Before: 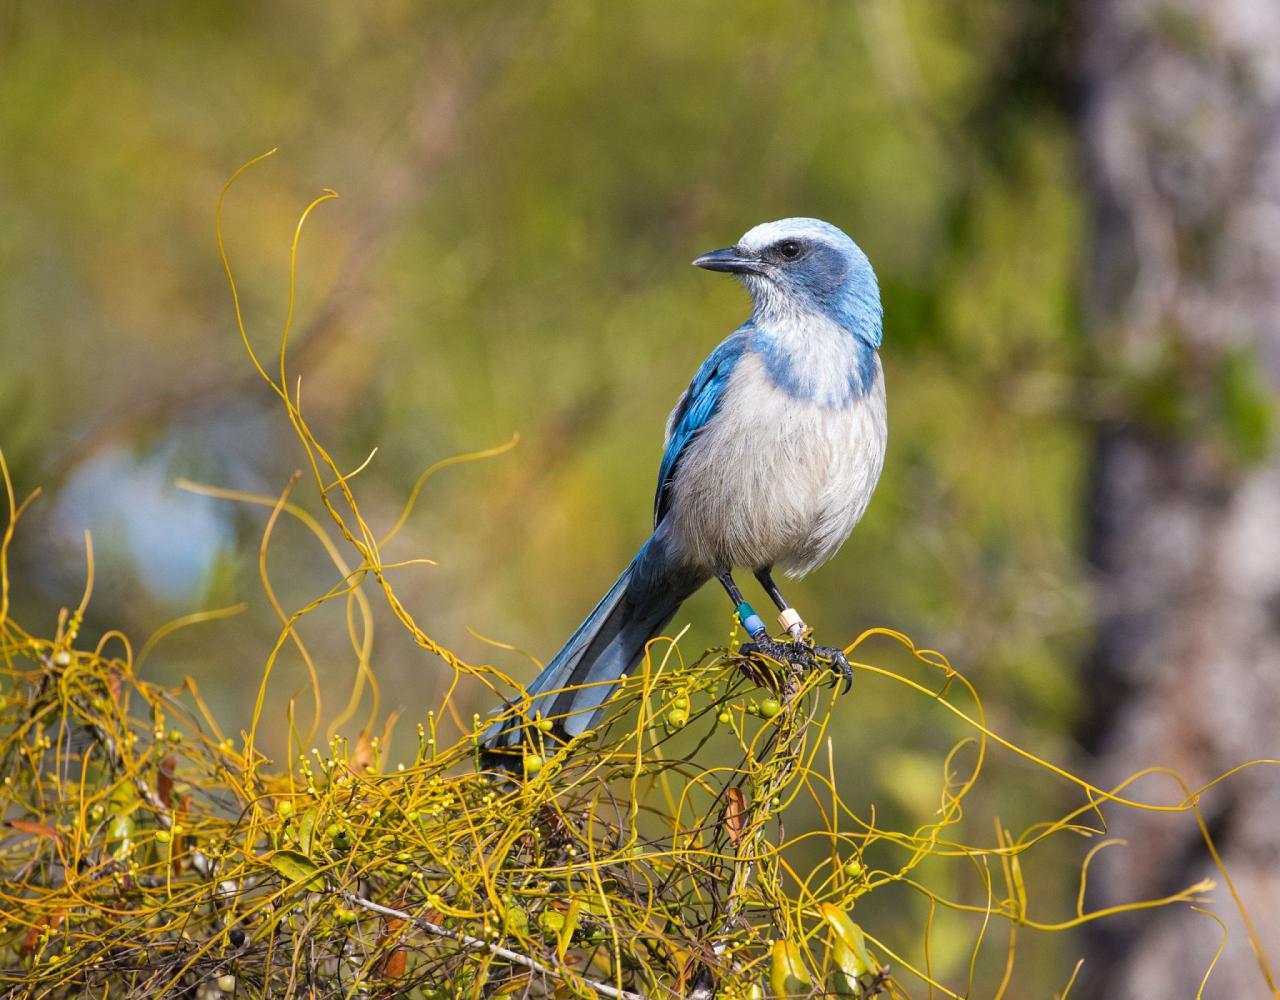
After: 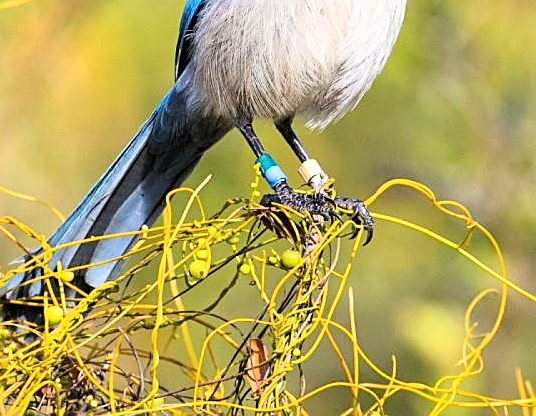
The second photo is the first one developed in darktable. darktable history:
base curve: curves: ch0 [(0, 0) (0.005, 0.002) (0.15, 0.3) (0.4, 0.7) (0.75, 0.95) (1, 1)]
crop: left 37.447%, top 44.952%, right 20.66%, bottom 13.432%
sharpen: on, module defaults
